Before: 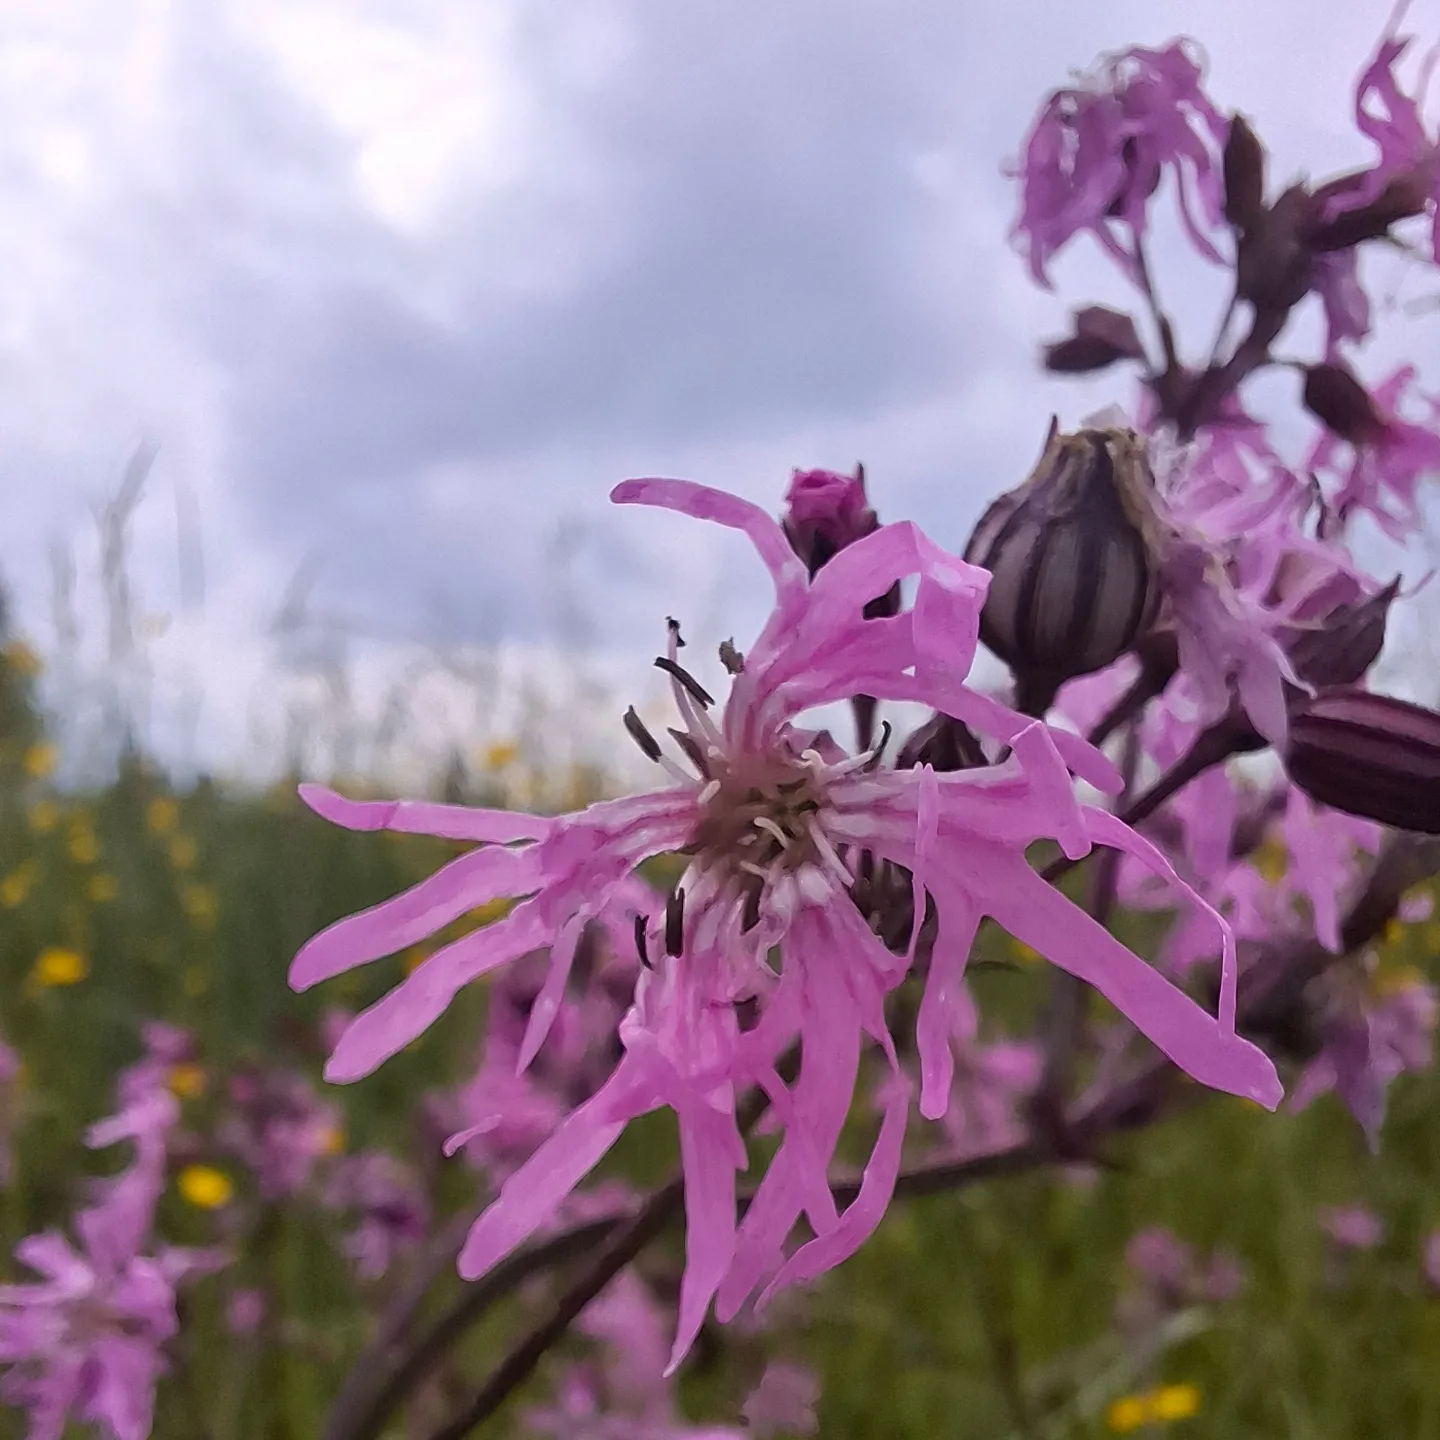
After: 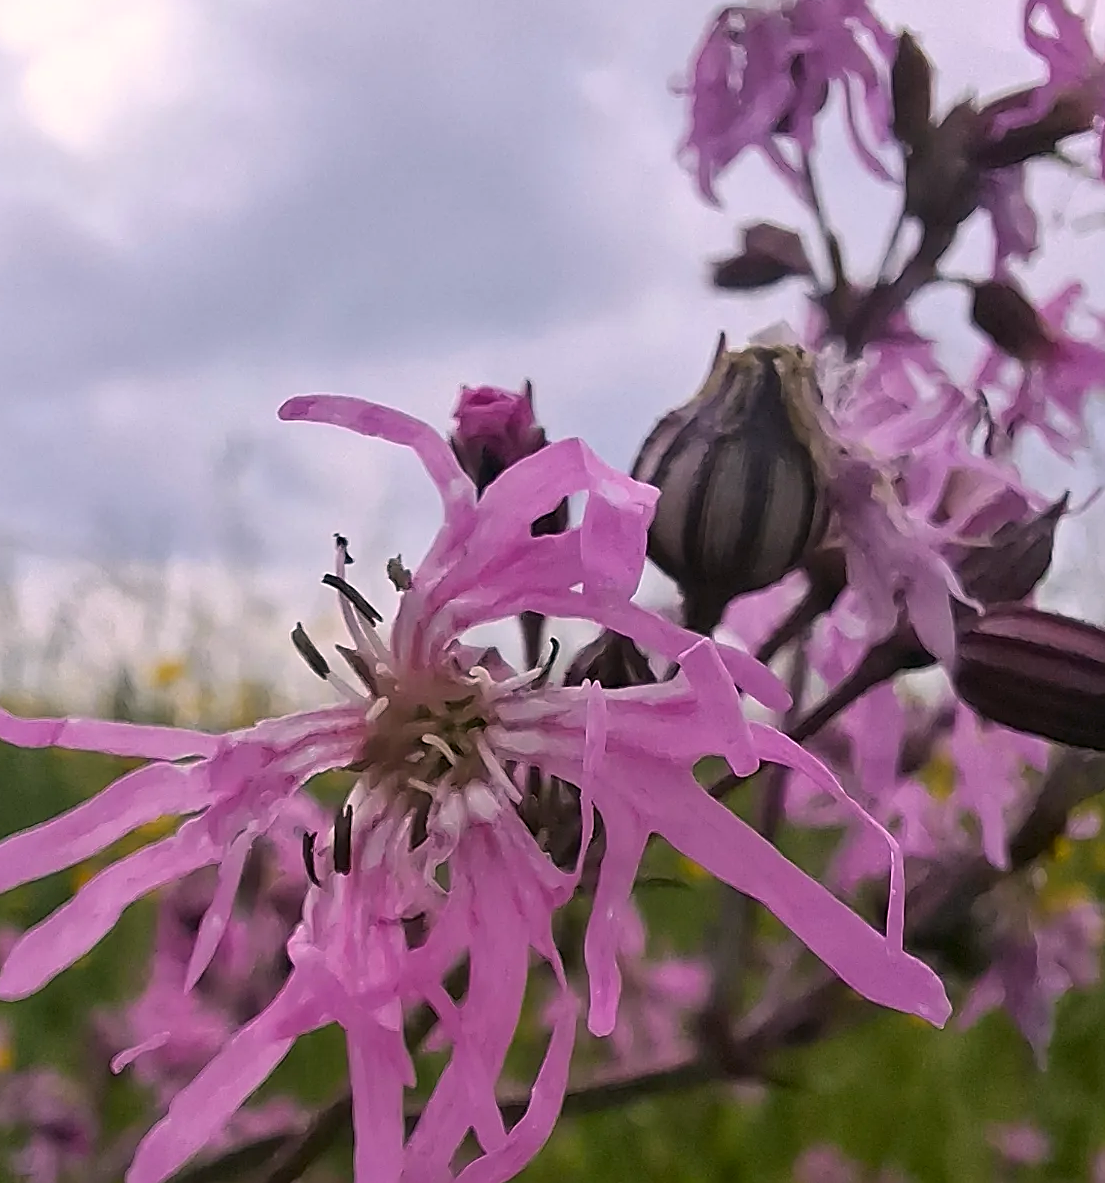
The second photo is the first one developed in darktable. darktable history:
crop: left 23.095%, top 5.827%, bottom 11.854%
color correction: highlights a* 4.02, highlights b* 4.98, shadows a* -7.55, shadows b* 4.98
sharpen: on, module defaults
